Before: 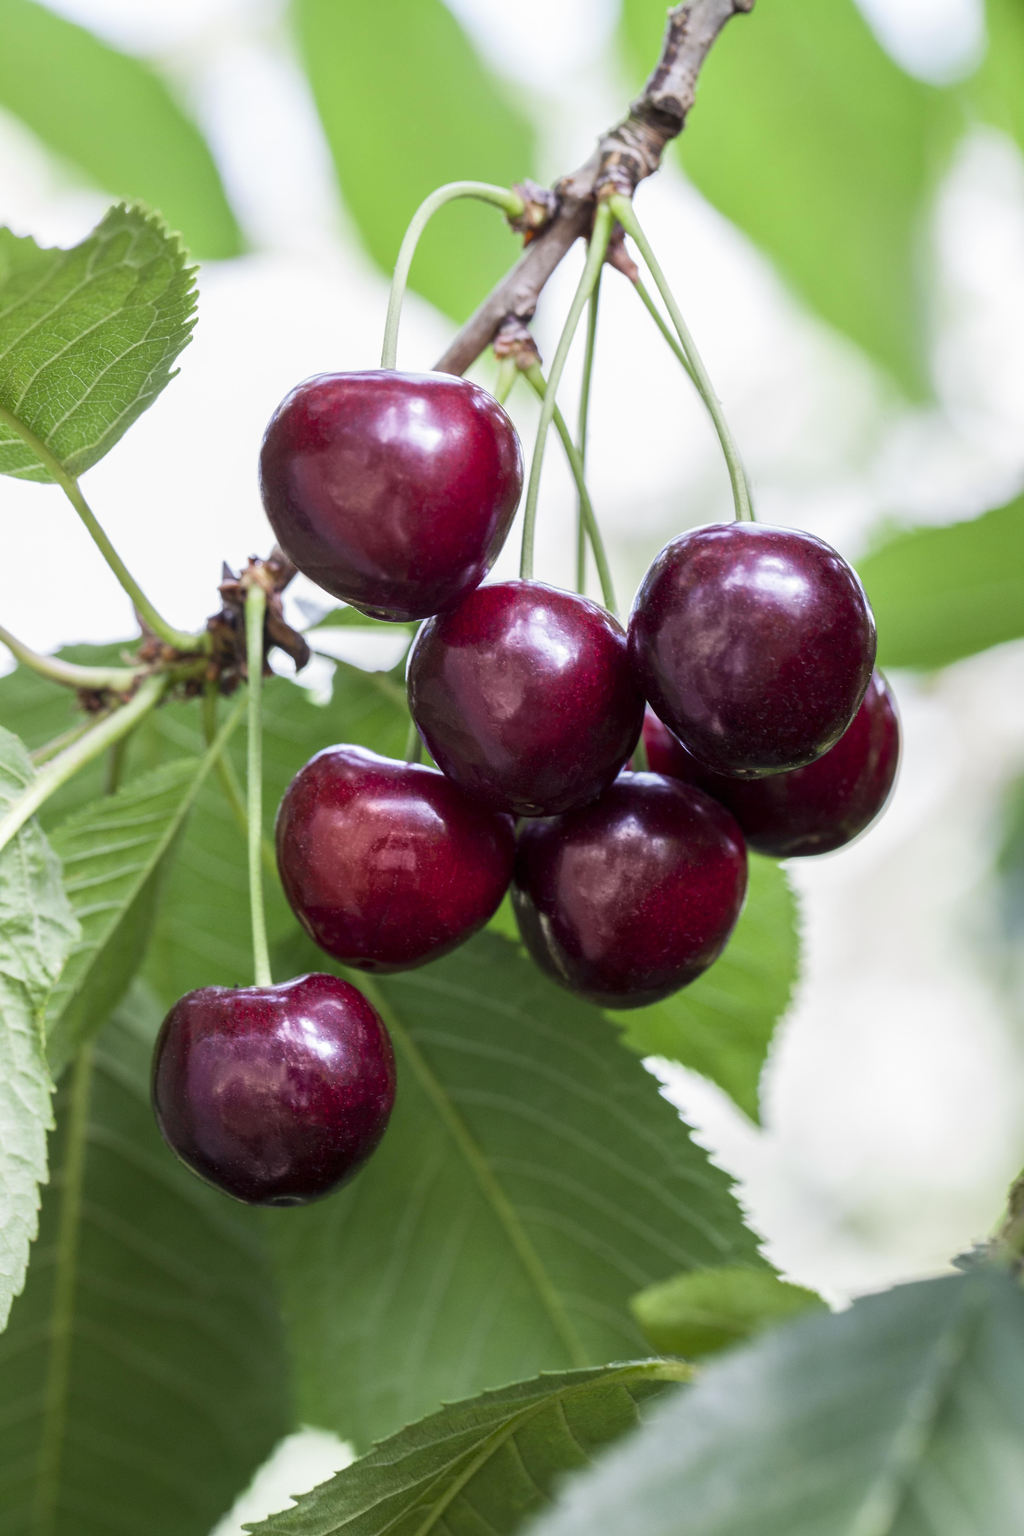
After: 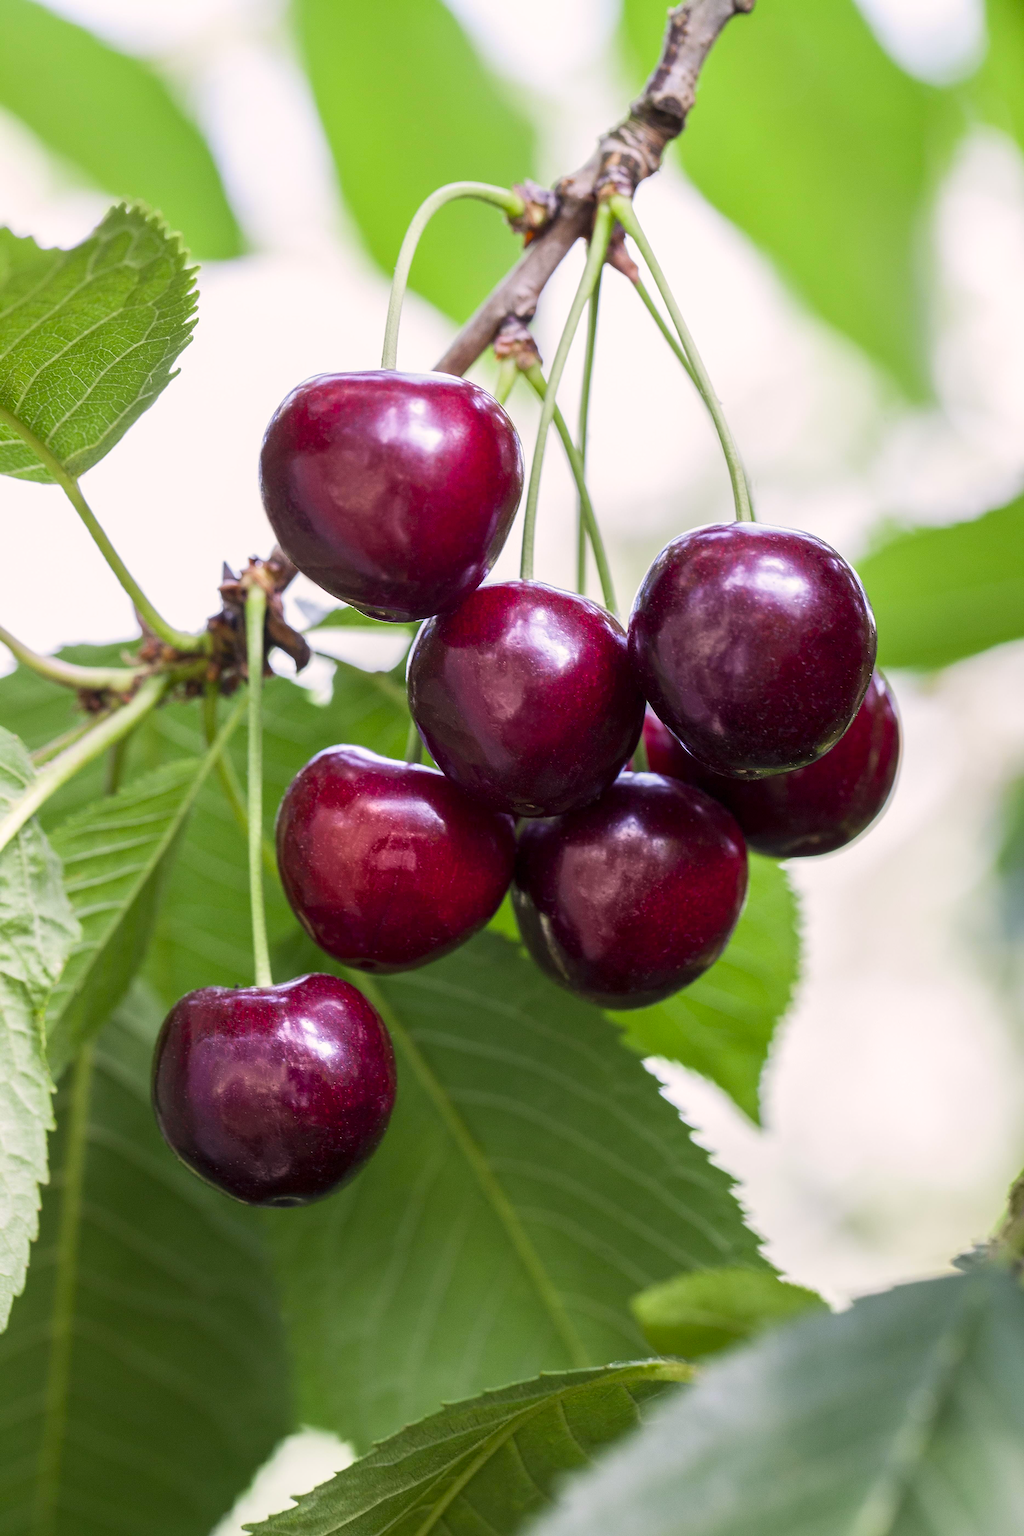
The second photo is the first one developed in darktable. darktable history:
sharpen: on, module defaults
color correction: highlights a* 3.26, highlights b* 1.98, saturation 1.23
